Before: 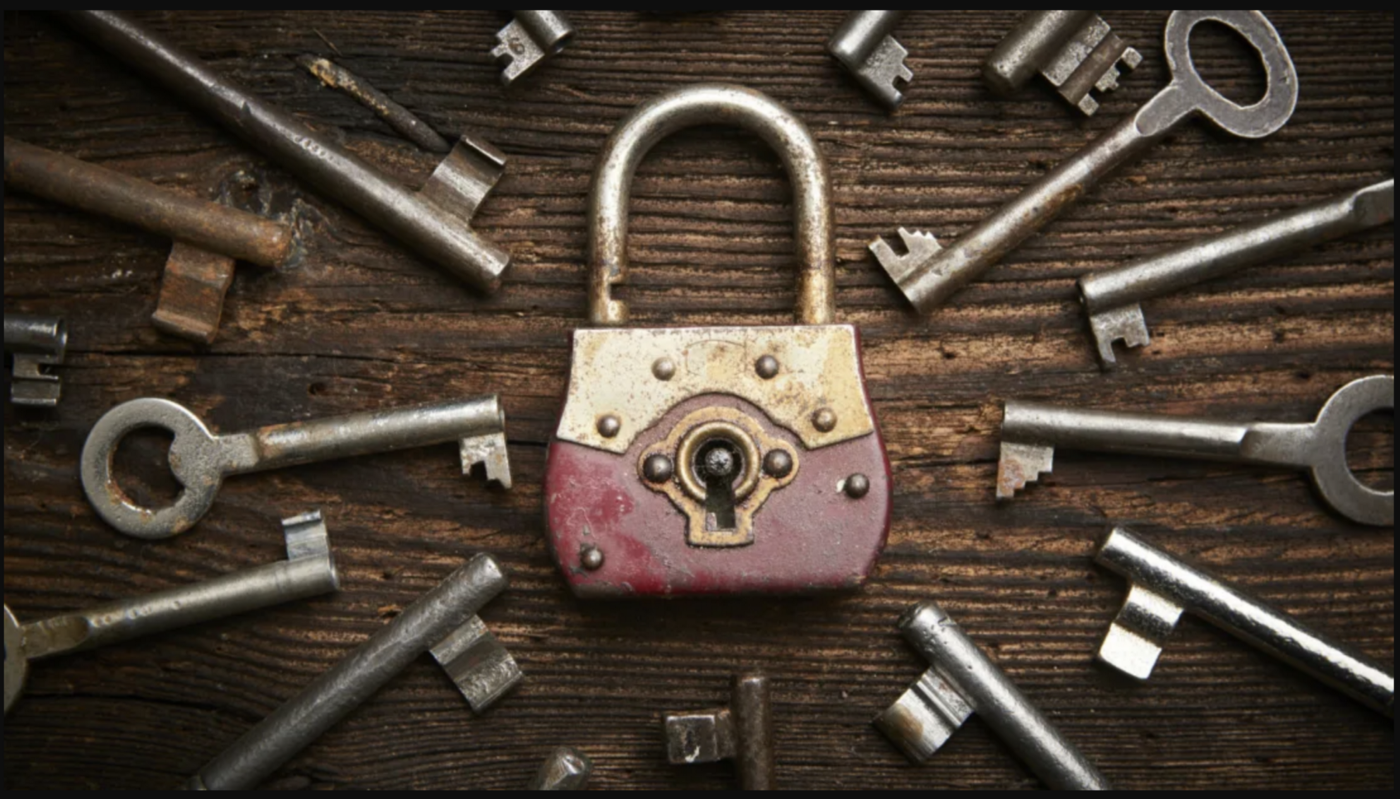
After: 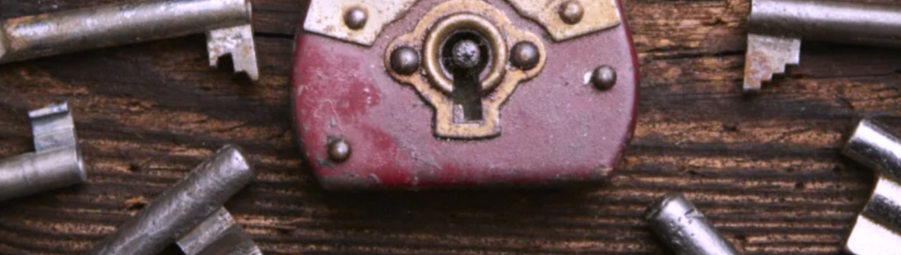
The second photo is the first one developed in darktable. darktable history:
crop: left 18.091%, top 51.13%, right 17.525%, bottom 16.85%
white balance: red 1.042, blue 1.17
